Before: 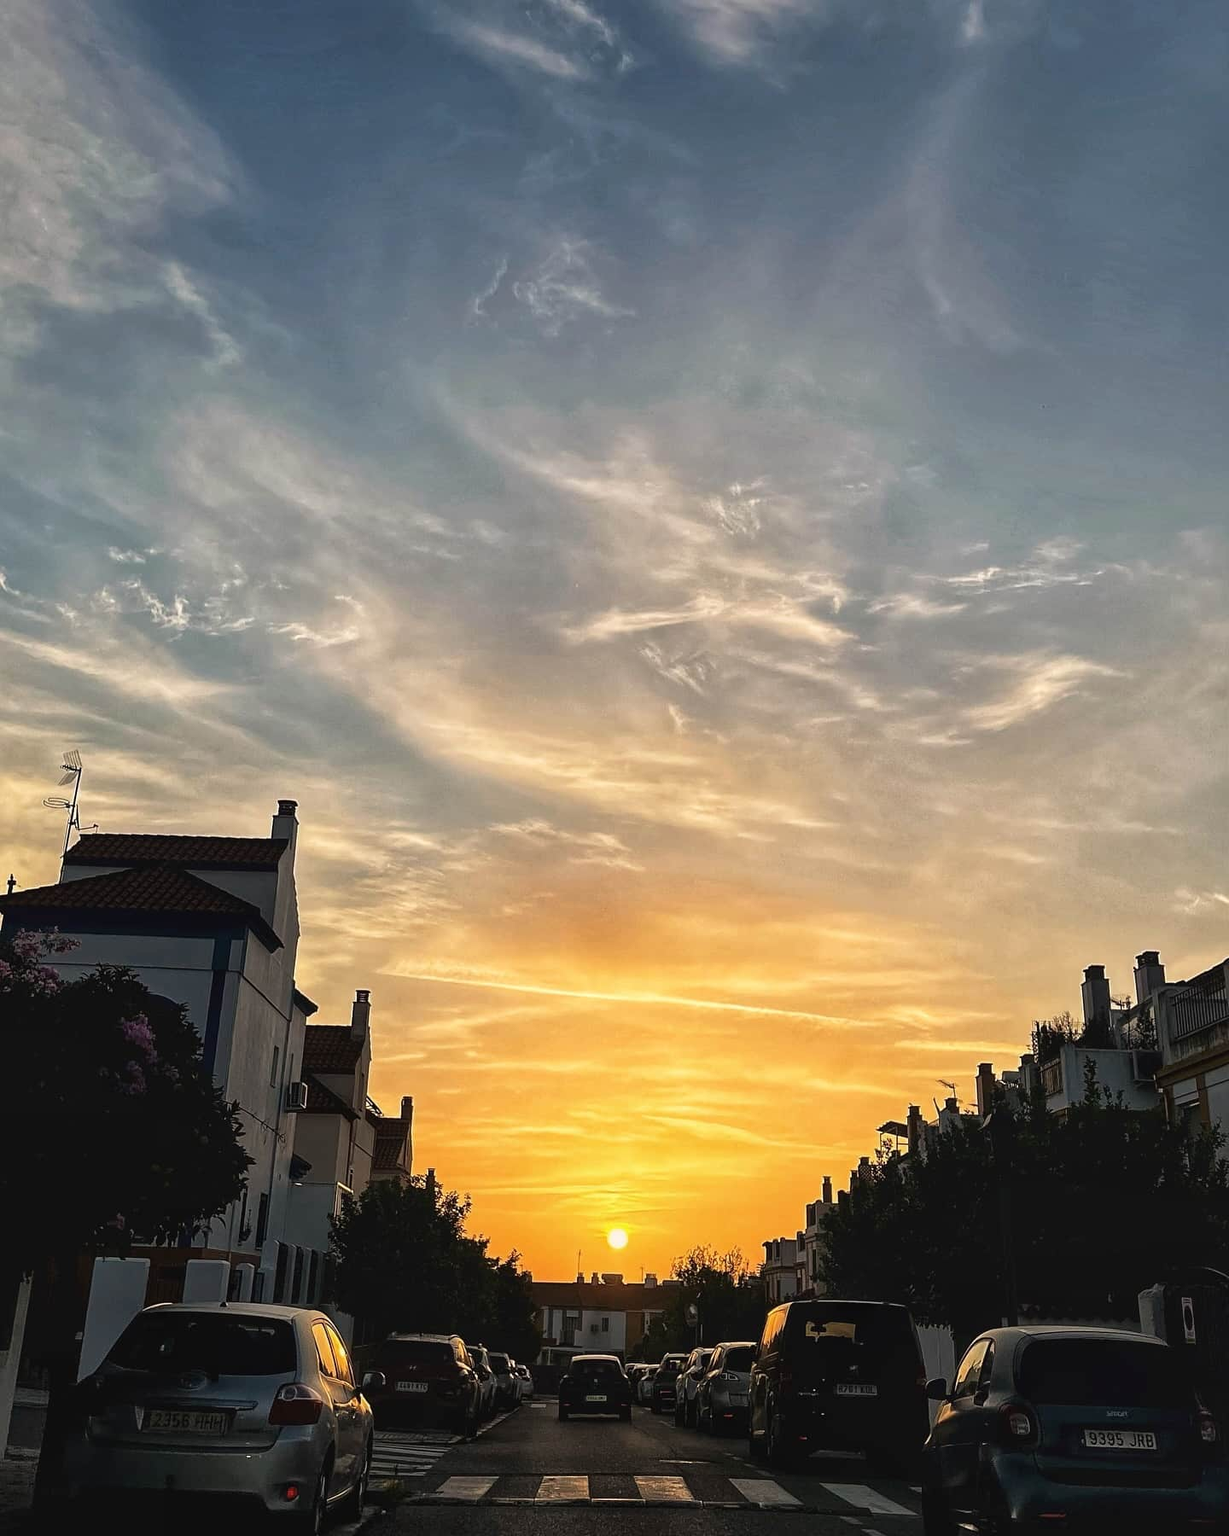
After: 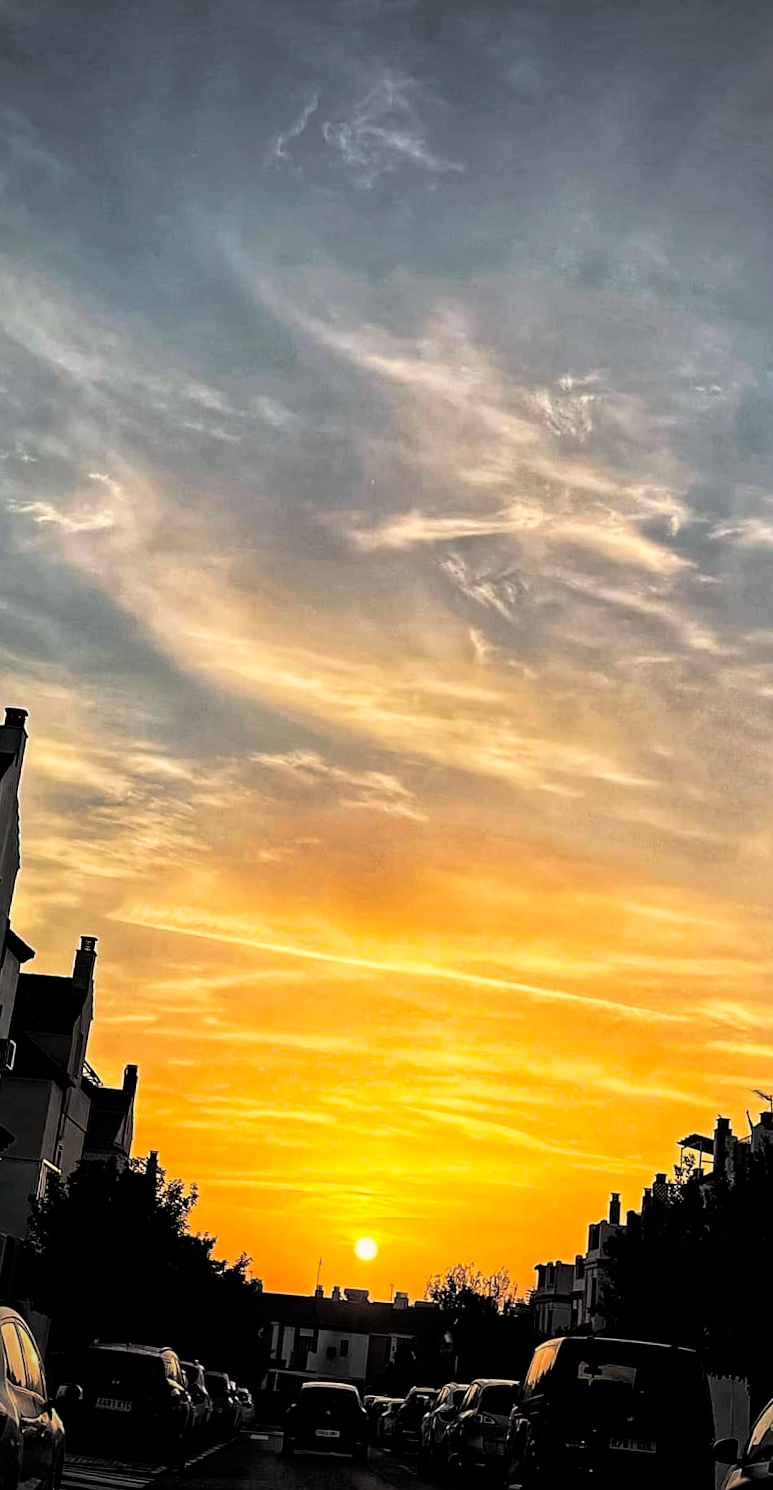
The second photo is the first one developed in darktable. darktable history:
contrast brightness saturation: contrast 0.09, saturation 0.28
vignetting: fall-off start 71.74%
filmic rgb: black relative exposure -4.93 EV, white relative exposure 2.84 EV, hardness 3.72
crop and rotate: angle 0.02°, left 24.353%, top 13.219%, right 26.156%, bottom 8.224%
haze removal: compatibility mode true, adaptive false
split-toning: shadows › hue 43.2°, shadows › saturation 0, highlights › hue 50.4°, highlights › saturation 1
contrast equalizer: octaves 7, y [[0.6 ×6], [0.55 ×6], [0 ×6], [0 ×6], [0 ×6]], mix 0.15
rotate and perspective: rotation 4.1°, automatic cropping off
